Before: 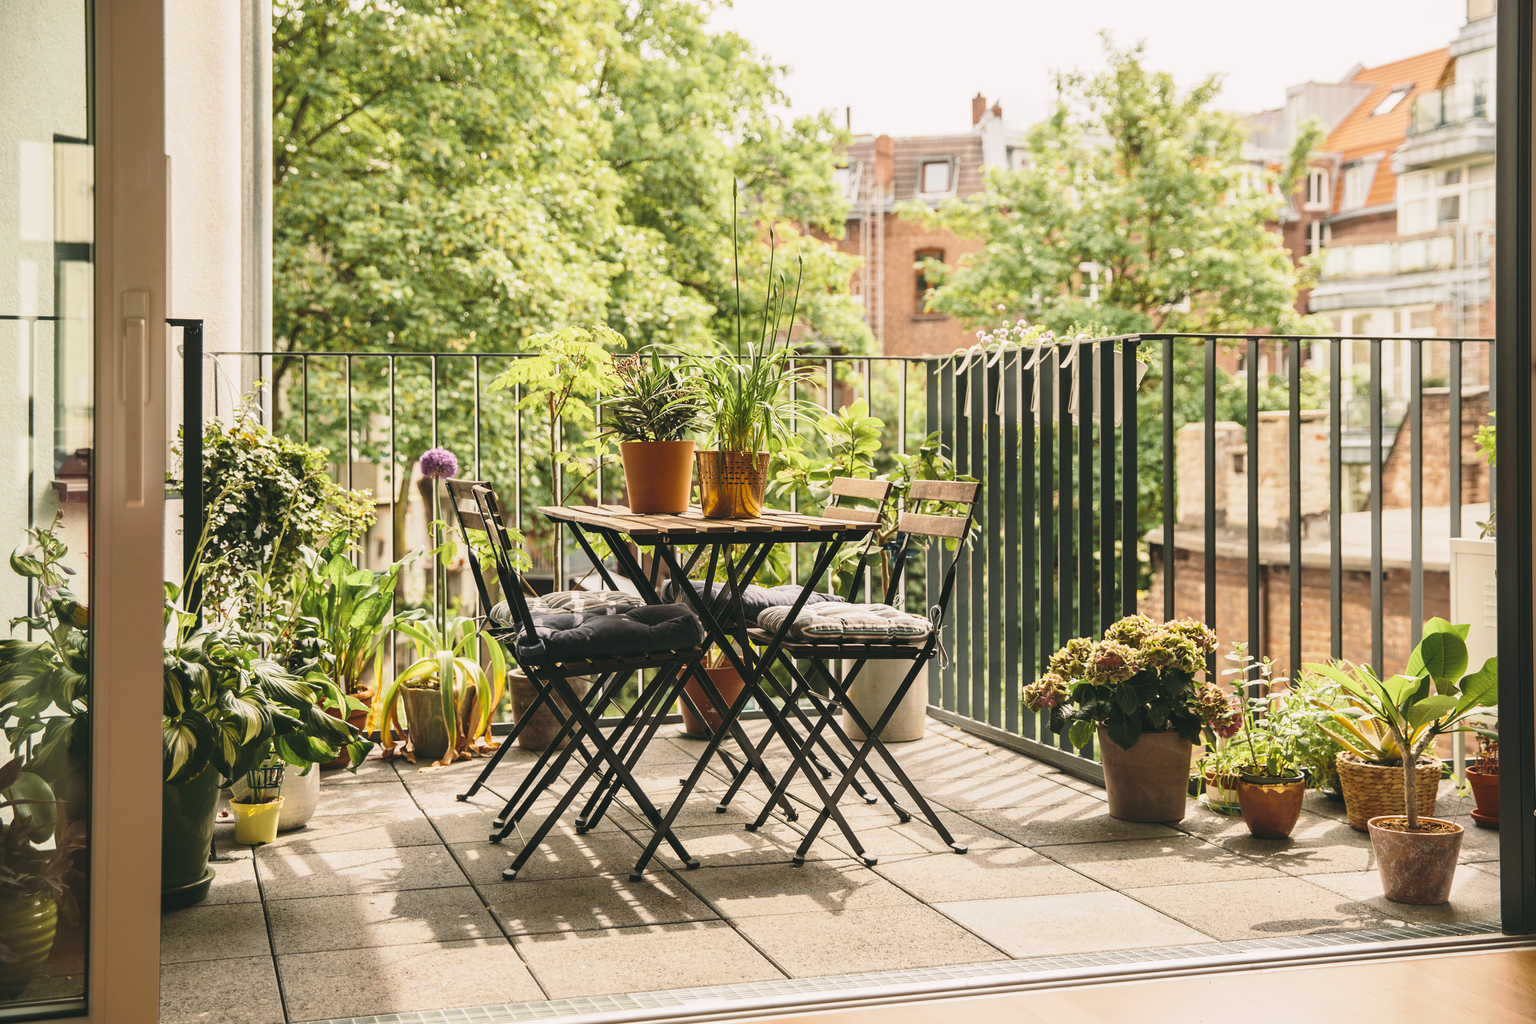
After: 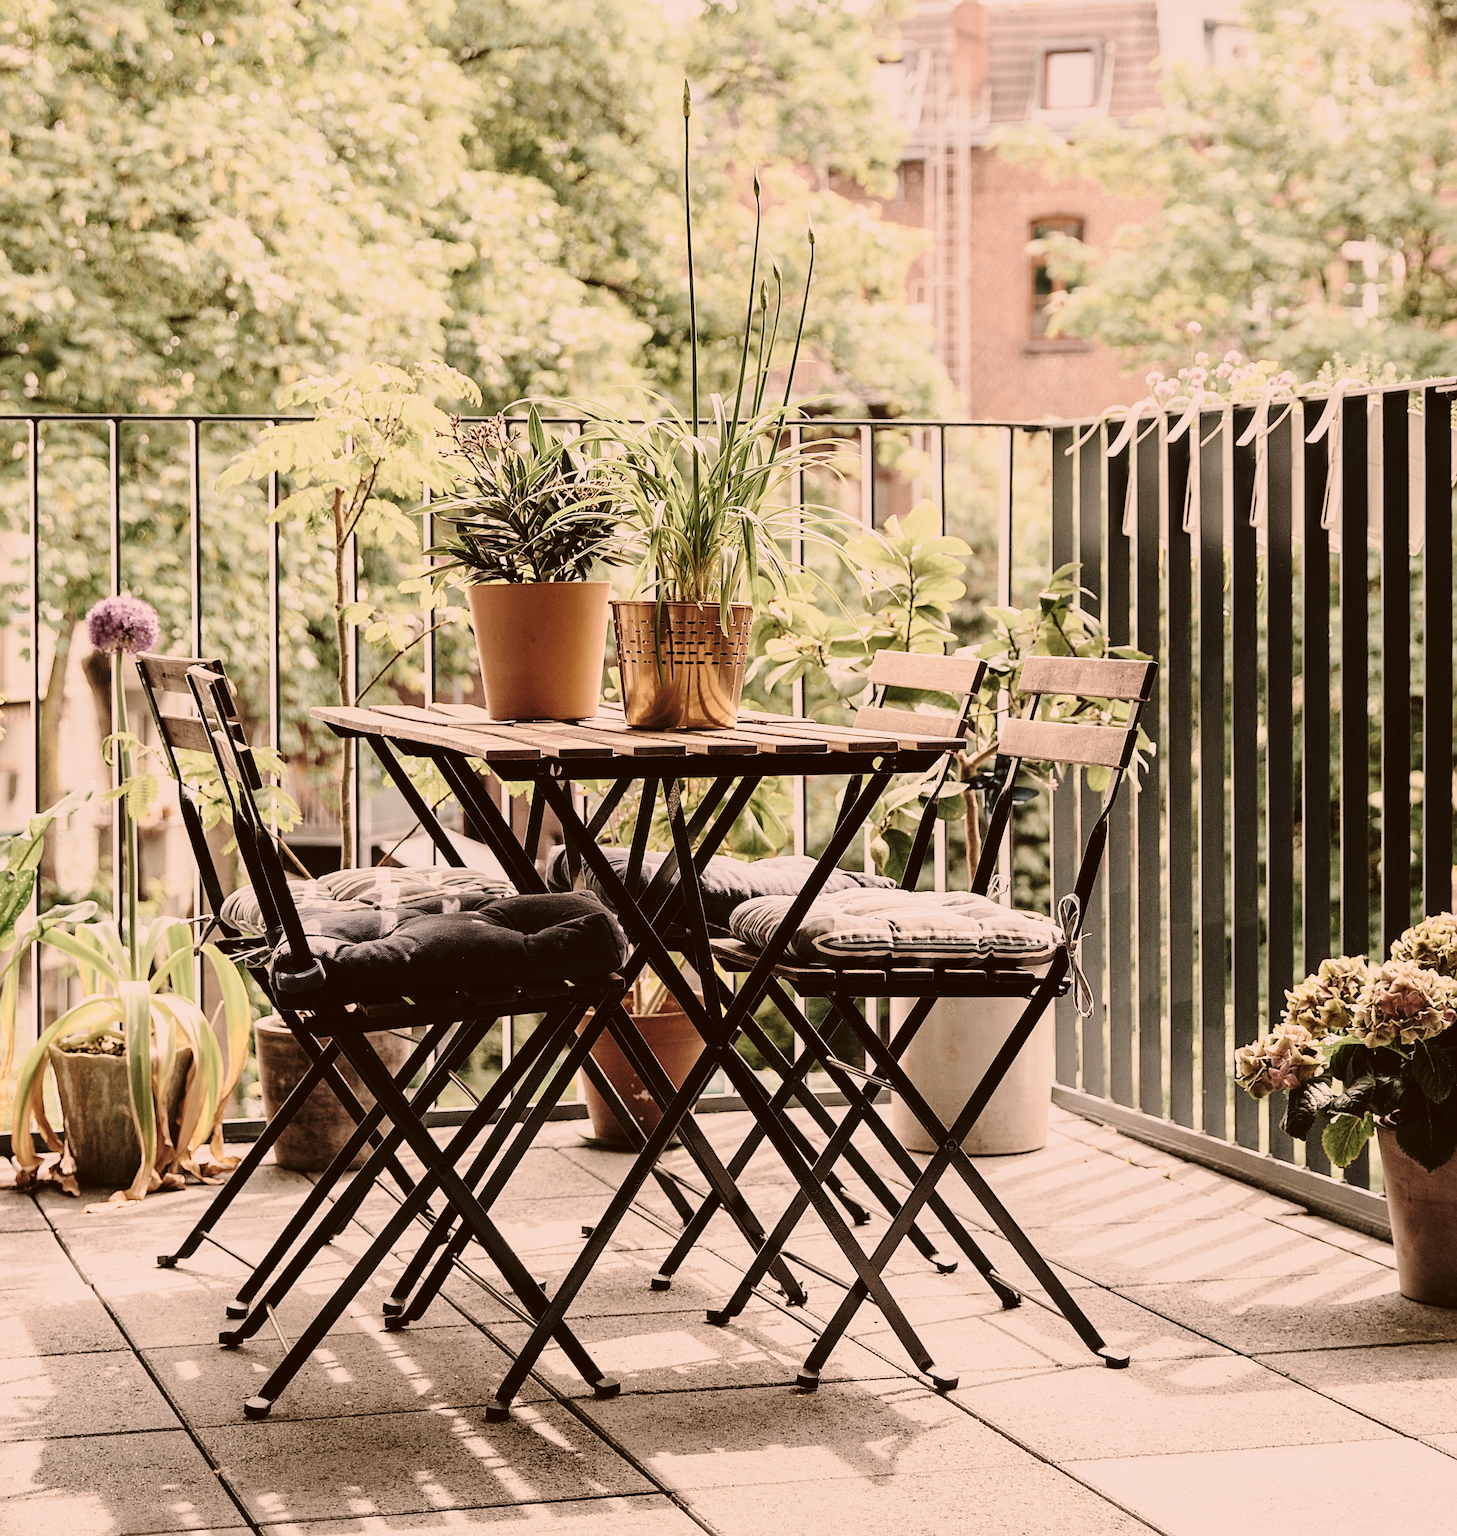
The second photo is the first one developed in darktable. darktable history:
crop and rotate: angle 0.012°, left 24.378%, top 13.239%, right 25.766%, bottom 7.938%
filmic rgb: black relative exposure -7.65 EV, white relative exposure 4.56 EV, threshold 5.97 EV, hardness 3.61, color science v6 (2022), enable highlight reconstruction true
sharpen: on, module defaults
tone curve: curves: ch0 [(0.001, 0.029) (0.084, 0.074) (0.162, 0.165) (0.304, 0.382) (0.466, 0.576) (0.654, 0.741) (0.848, 0.906) (0.984, 0.963)]; ch1 [(0, 0) (0.34, 0.235) (0.46, 0.46) (0.515, 0.502) (0.553, 0.567) (0.764, 0.815) (1, 1)]; ch2 [(0, 0) (0.44, 0.458) (0.479, 0.492) (0.524, 0.507) (0.547, 0.579) (0.673, 0.712) (1, 1)], preserve colors none
contrast brightness saturation: contrast 0.103, saturation -0.358
color correction: highlights a* 10.25, highlights b* 9.72, shadows a* 7.81, shadows b* 8.11, saturation 0.788
